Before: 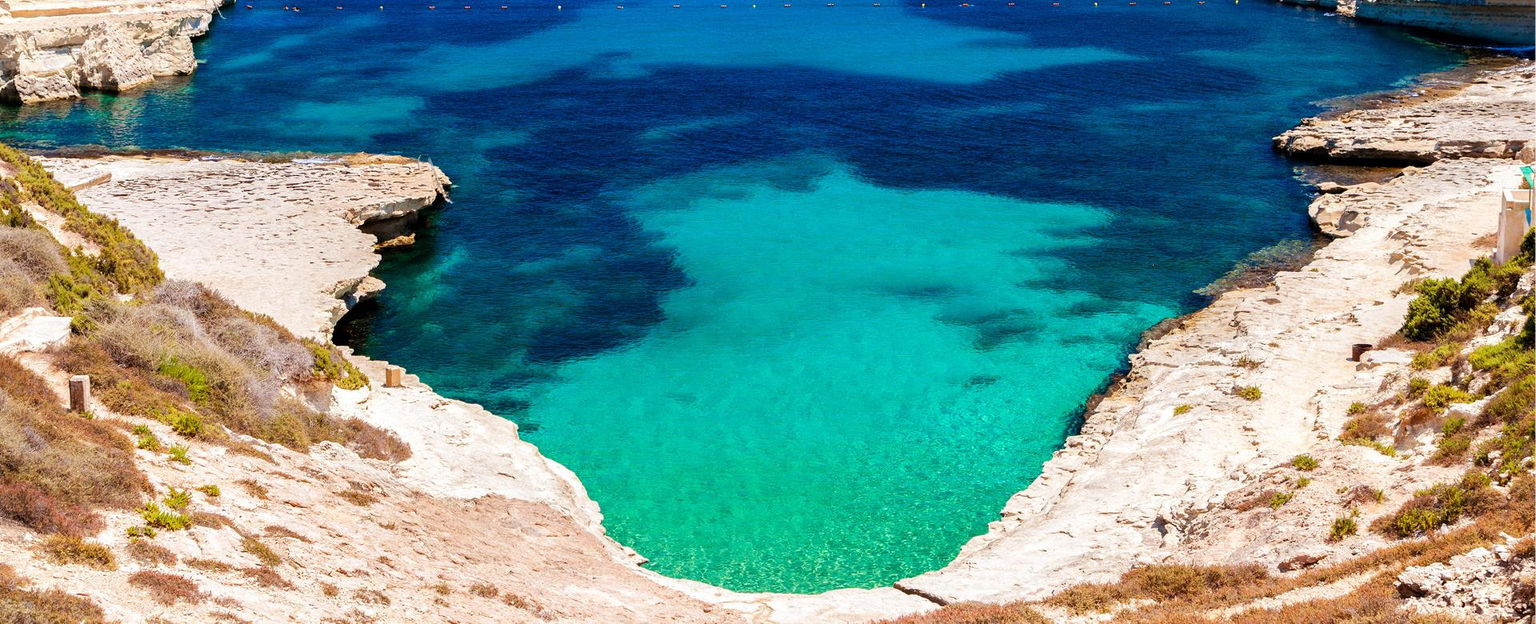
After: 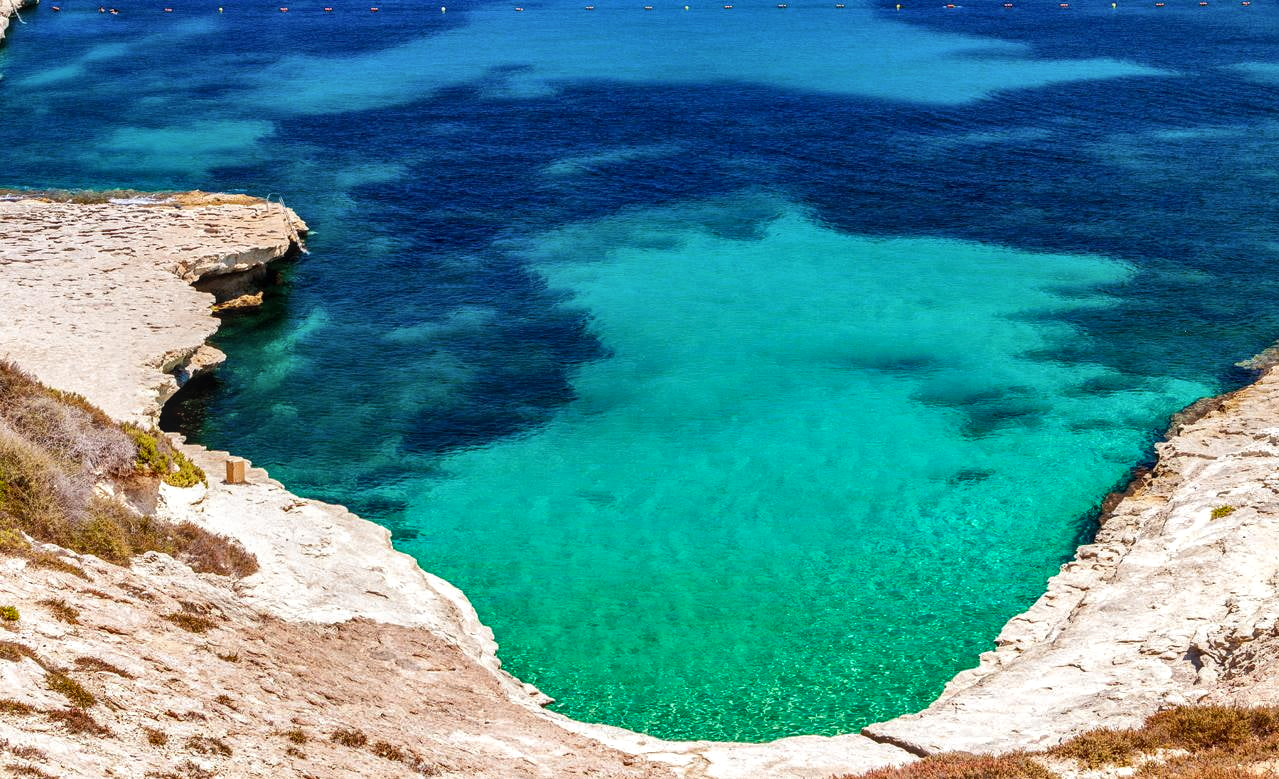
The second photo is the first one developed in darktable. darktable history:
local contrast: on, module defaults
shadows and highlights: soften with gaussian
crop and rotate: left 13.342%, right 19.991%
